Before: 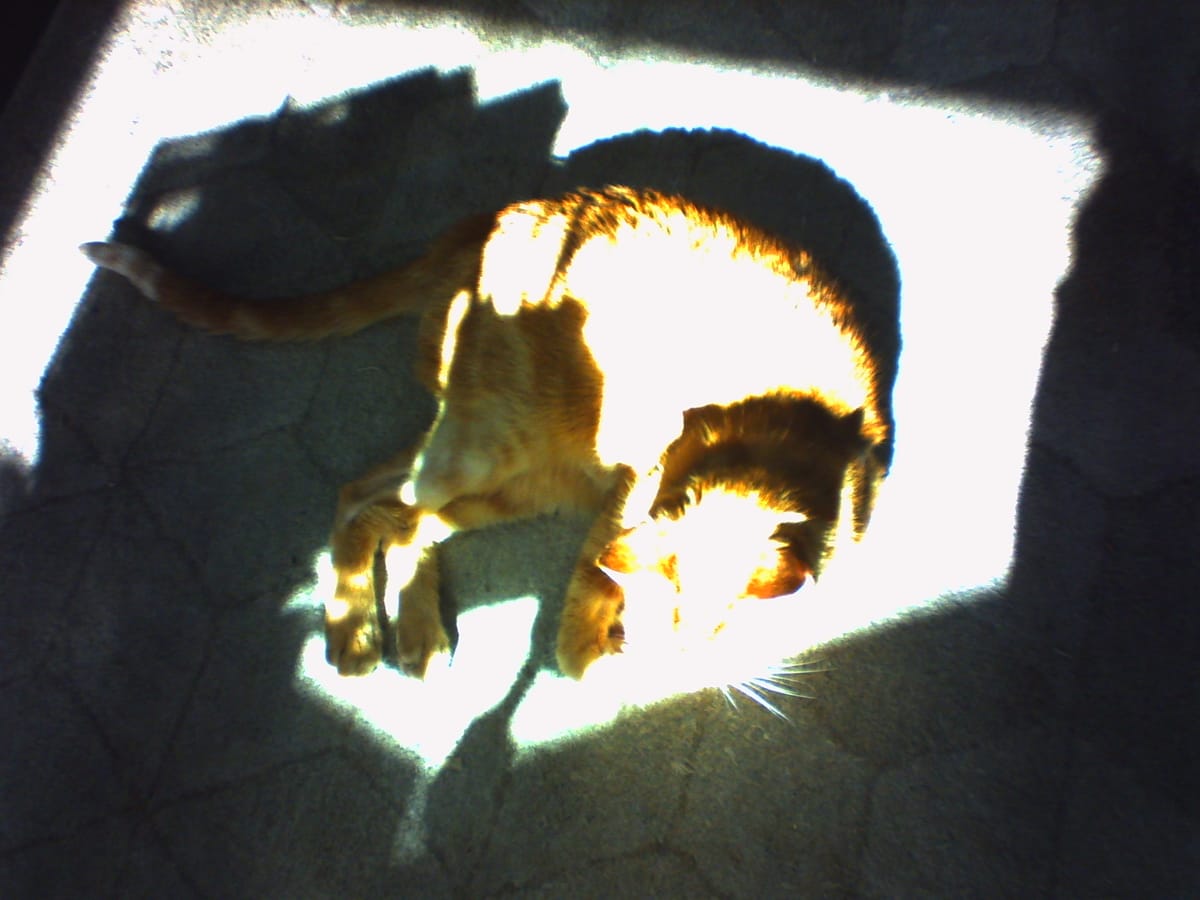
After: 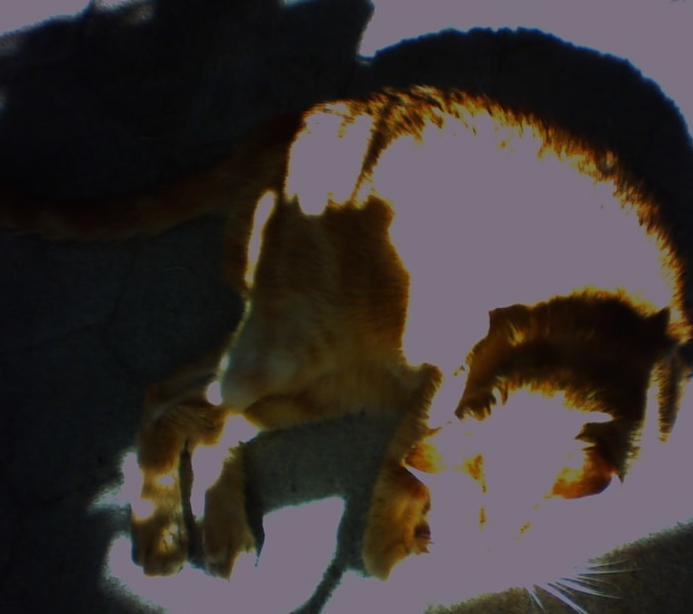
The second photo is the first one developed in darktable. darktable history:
exposure: exposure -2.446 EV, compensate highlight preservation false
crop: left 16.202%, top 11.208%, right 26.045%, bottom 20.557%
white balance: red 1.066, blue 1.119
